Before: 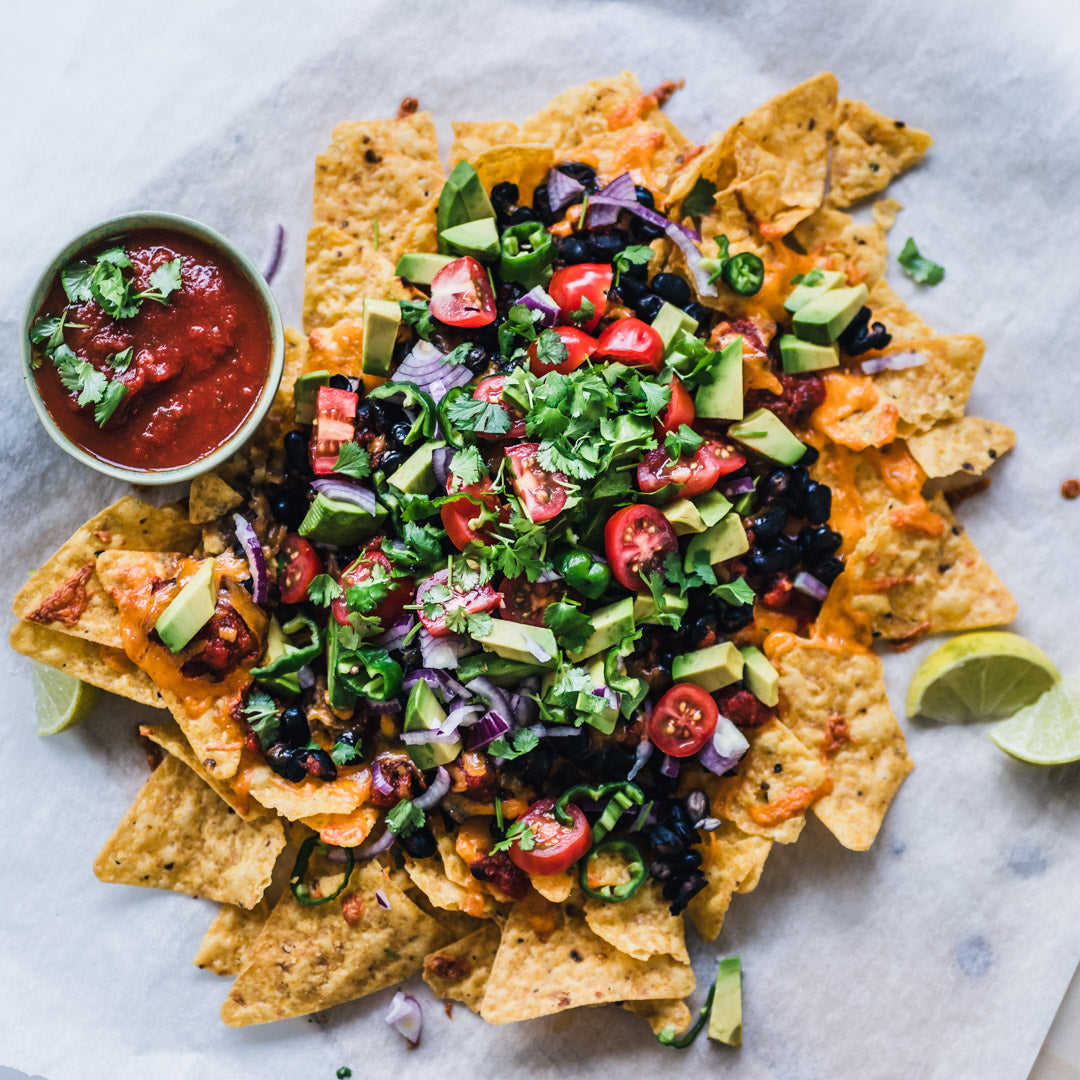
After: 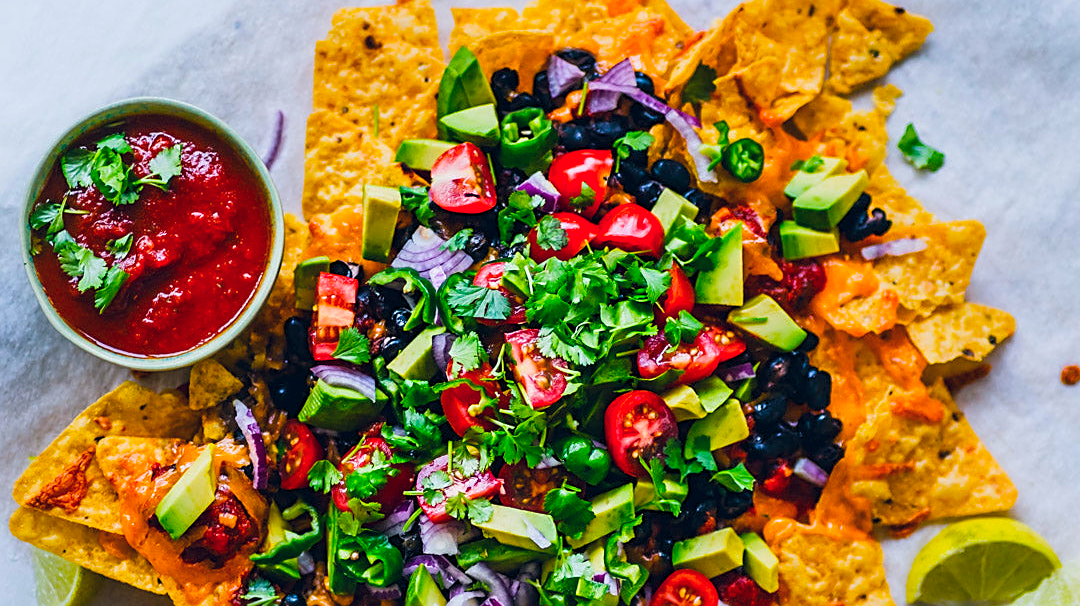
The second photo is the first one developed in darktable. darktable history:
sharpen: on, module defaults
crop and rotate: top 10.605%, bottom 33.274%
color balance: input saturation 134.34%, contrast -10.04%, contrast fulcrum 19.67%, output saturation 133.51%
color balance rgb: shadows lift › chroma 3.88%, shadows lift › hue 88.52°, power › hue 214.65°, global offset › chroma 0.1%, global offset › hue 252.4°, contrast 4.45%
